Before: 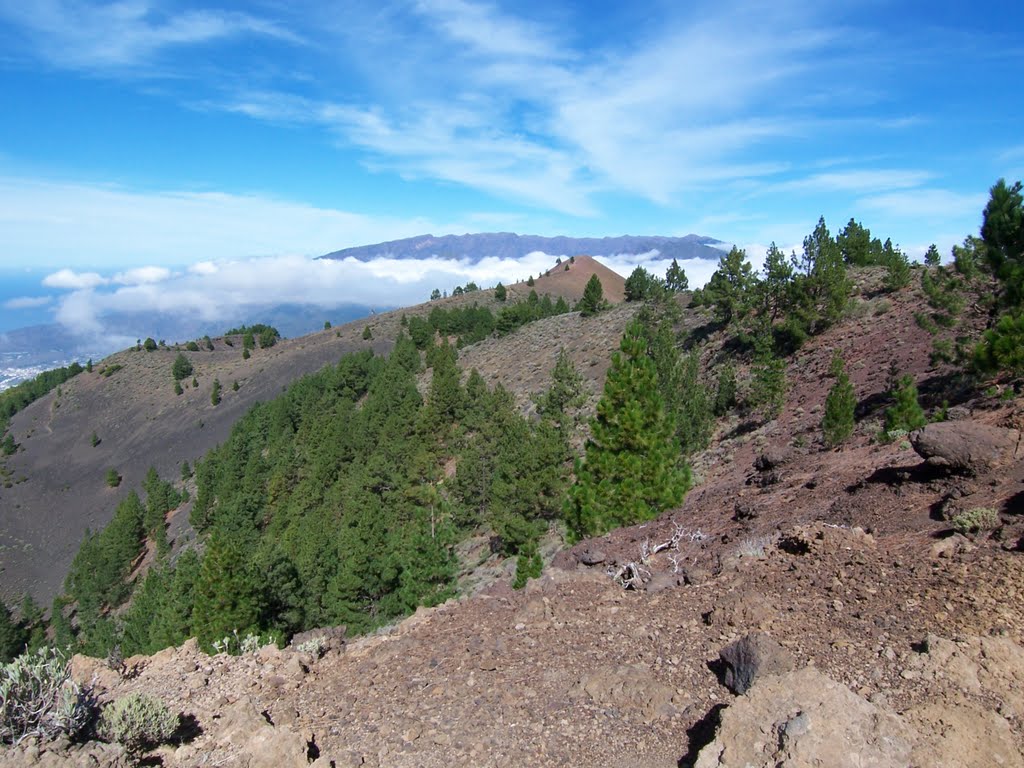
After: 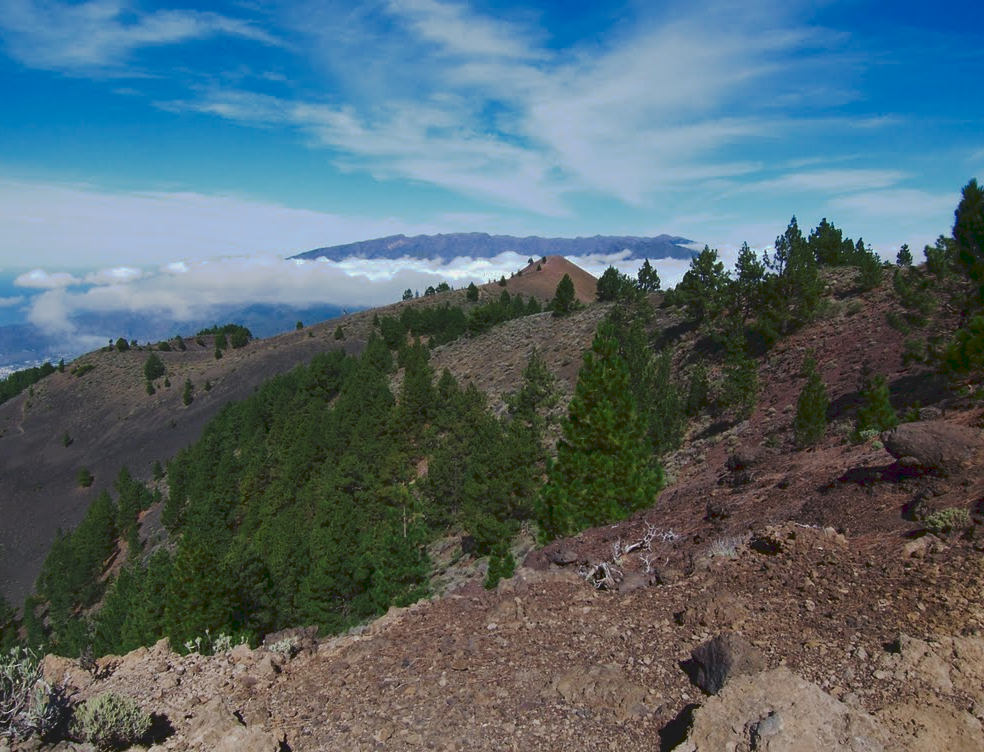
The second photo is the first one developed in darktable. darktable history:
tone curve: curves: ch0 [(0, 0) (0.003, 0.098) (0.011, 0.099) (0.025, 0.103) (0.044, 0.114) (0.069, 0.13) (0.1, 0.142) (0.136, 0.161) (0.177, 0.189) (0.224, 0.224) (0.277, 0.266) (0.335, 0.32) (0.399, 0.38) (0.468, 0.45) (0.543, 0.522) (0.623, 0.598) (0.709, 0.669) (0.801, 0.731) (0.898, 0.786) (1, 1)], preserve colors none
exposure: exposure -0.058 EV, compensate highlight preservation false
contrast brightness saturation: brightness -0.206, saturation 0.082
crop and rotate: left 2.753%, right 1.083%, bottom 1.99%
